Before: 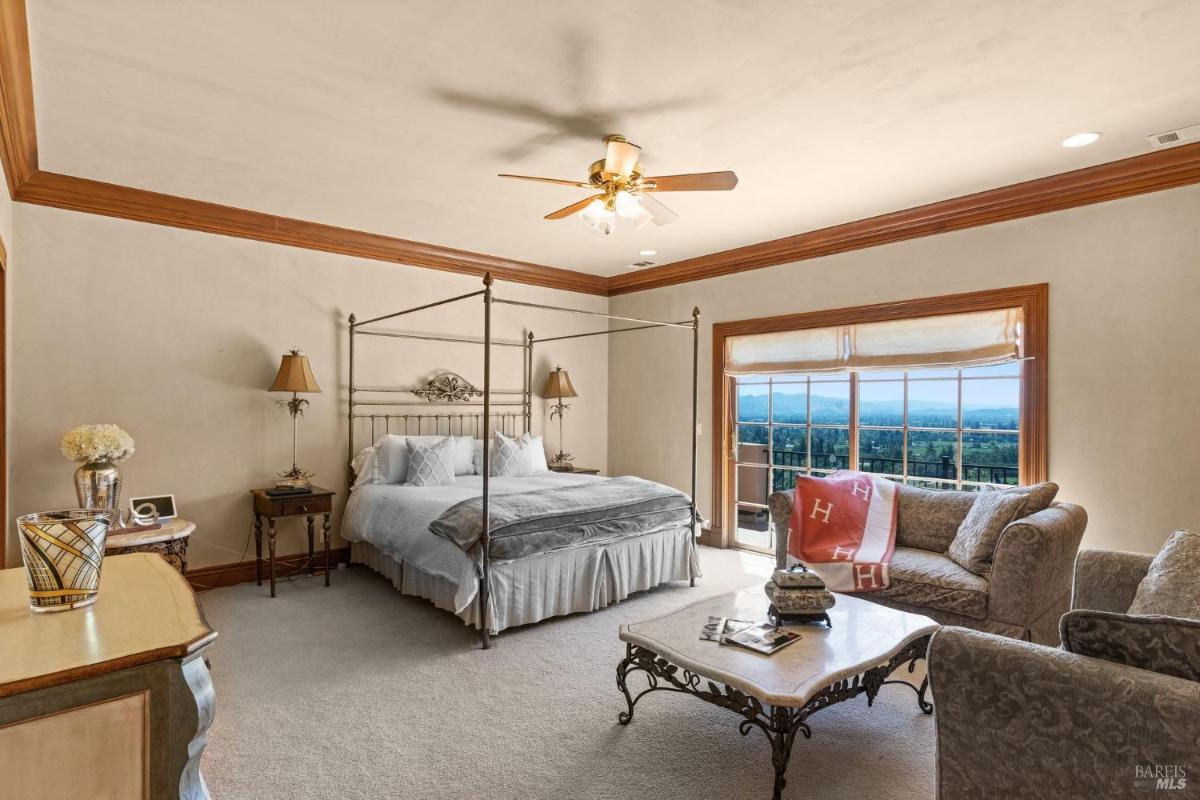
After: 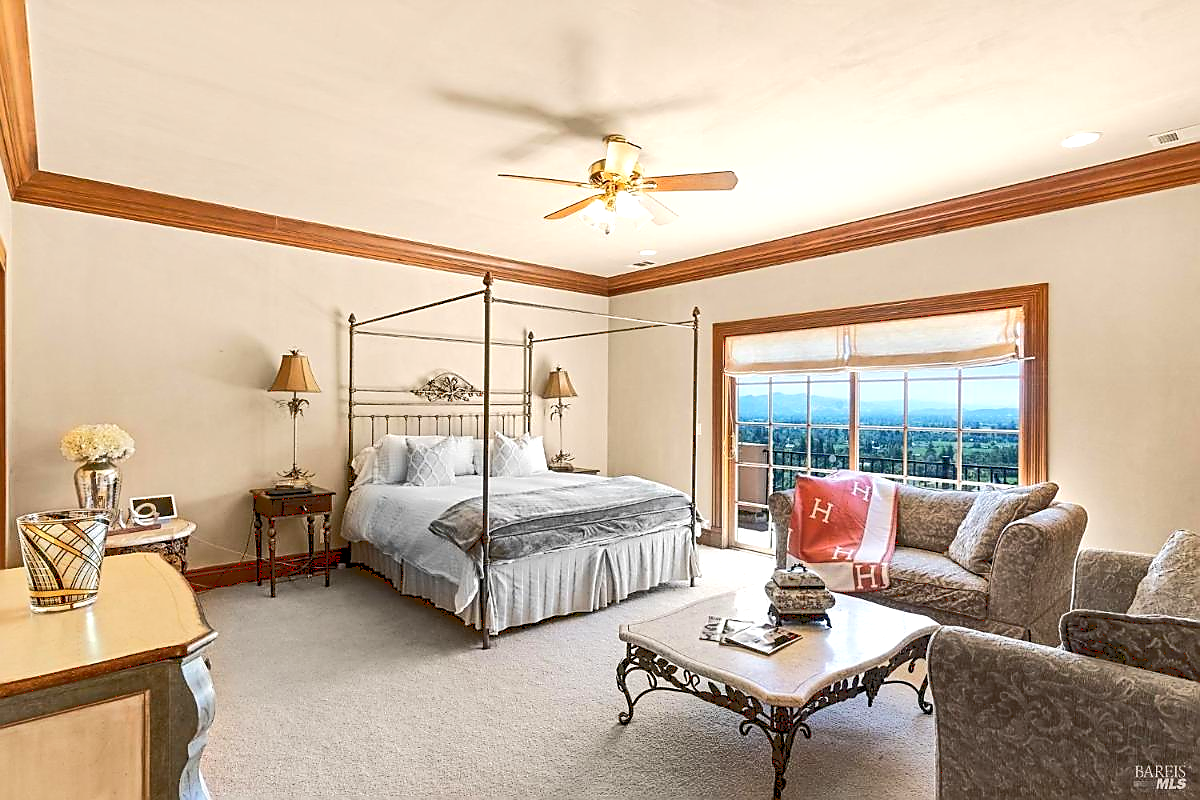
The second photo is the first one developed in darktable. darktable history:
tone curve: curves: ch0 [(0, 0) (0.003, 0.126) (0.011, 0.129) (0.025, 0.129) (0.044, 0.136) (0.069, 0.145) (0.1, 0.162) (0.136, 0.182) (0.177, 0.211) (0.224, 0.254) (0.277, 0.307) (0.335, 0.366) (0.399, 0.441) (0.468, 0.533) (0.543, 0.624) (0.623, 0.702) (0.709, 0.774) (0.801, 0.835) (0.898, 0.904) (1, 1)]
exposure: black level correction 0.003, exposure 0.388 EV, compensate highlight preservation false
sharpen: radius 1.387, amount 1.266, threshold 0.843
